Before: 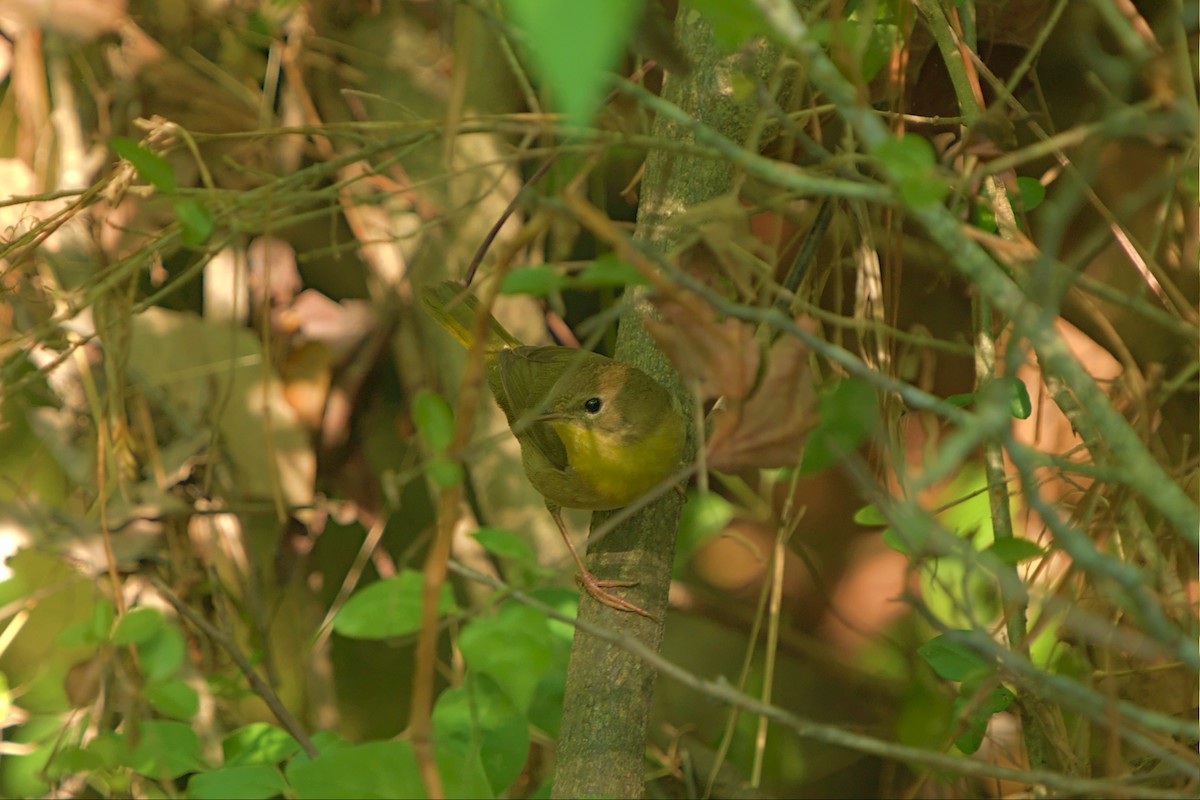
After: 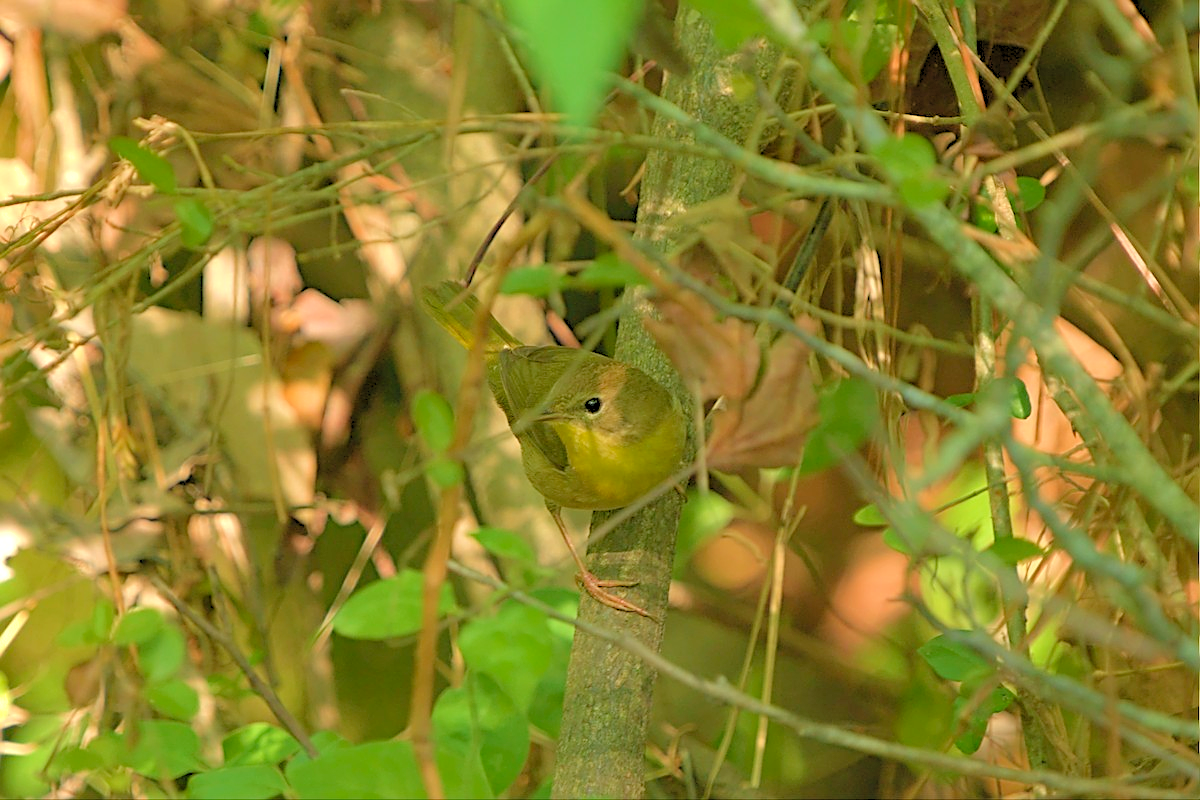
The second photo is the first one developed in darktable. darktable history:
sharpen: on, module defaults
levels: levels [0.093, 0.434, 0.988]
shadows and highlights: low approximation 0.01, soften with gaussian
